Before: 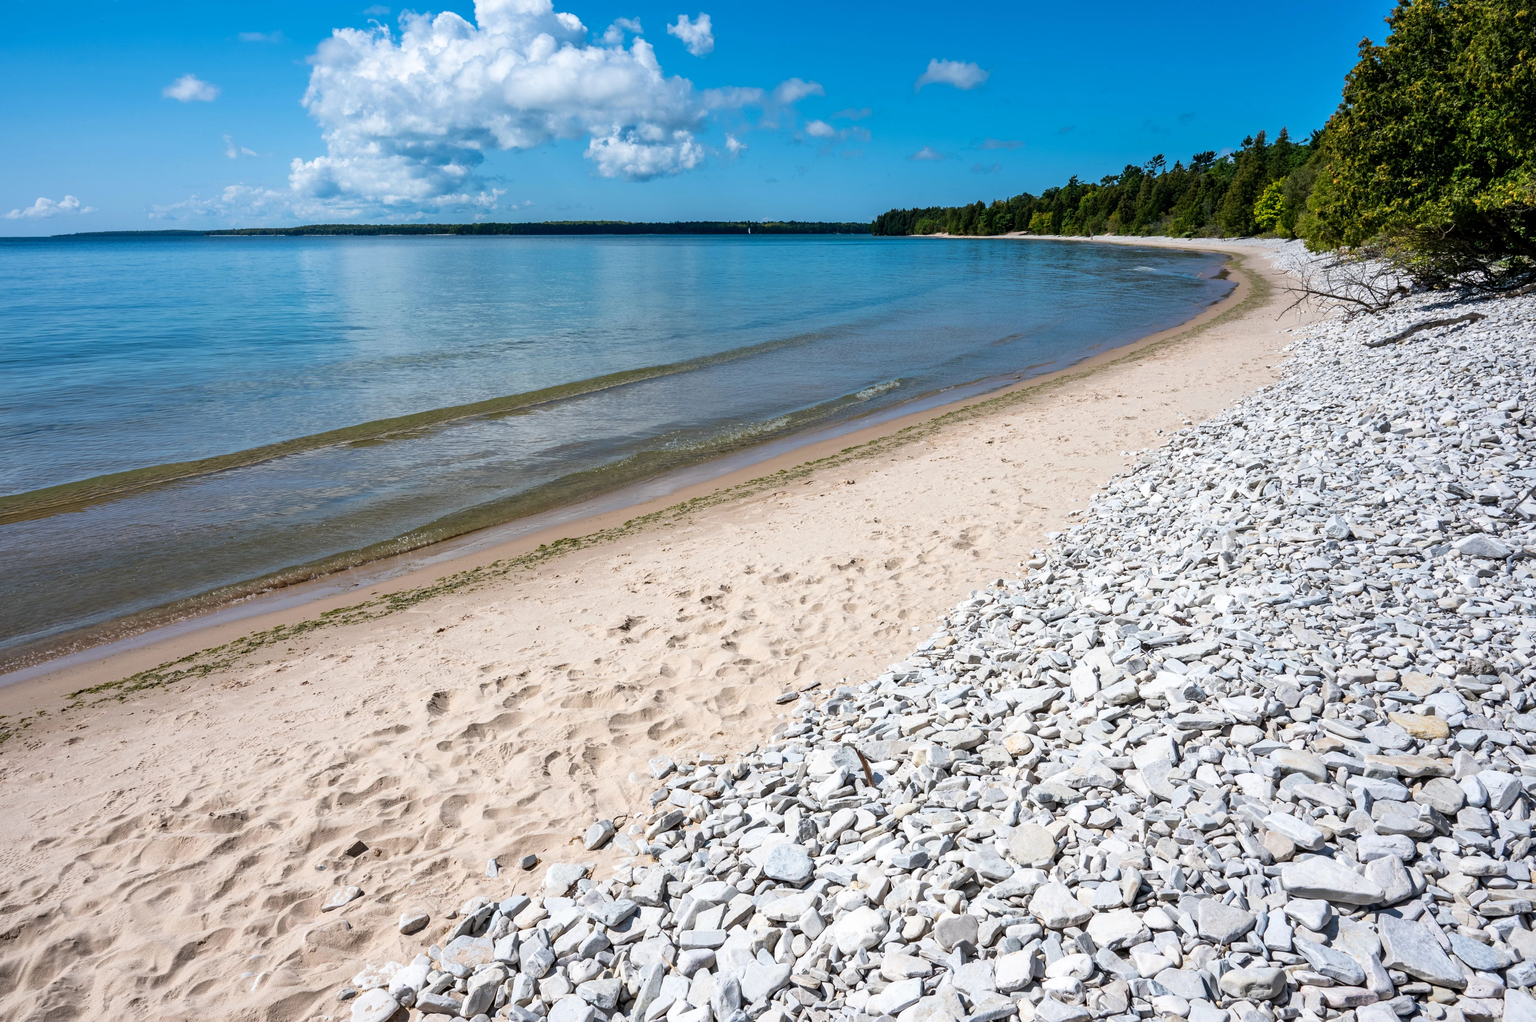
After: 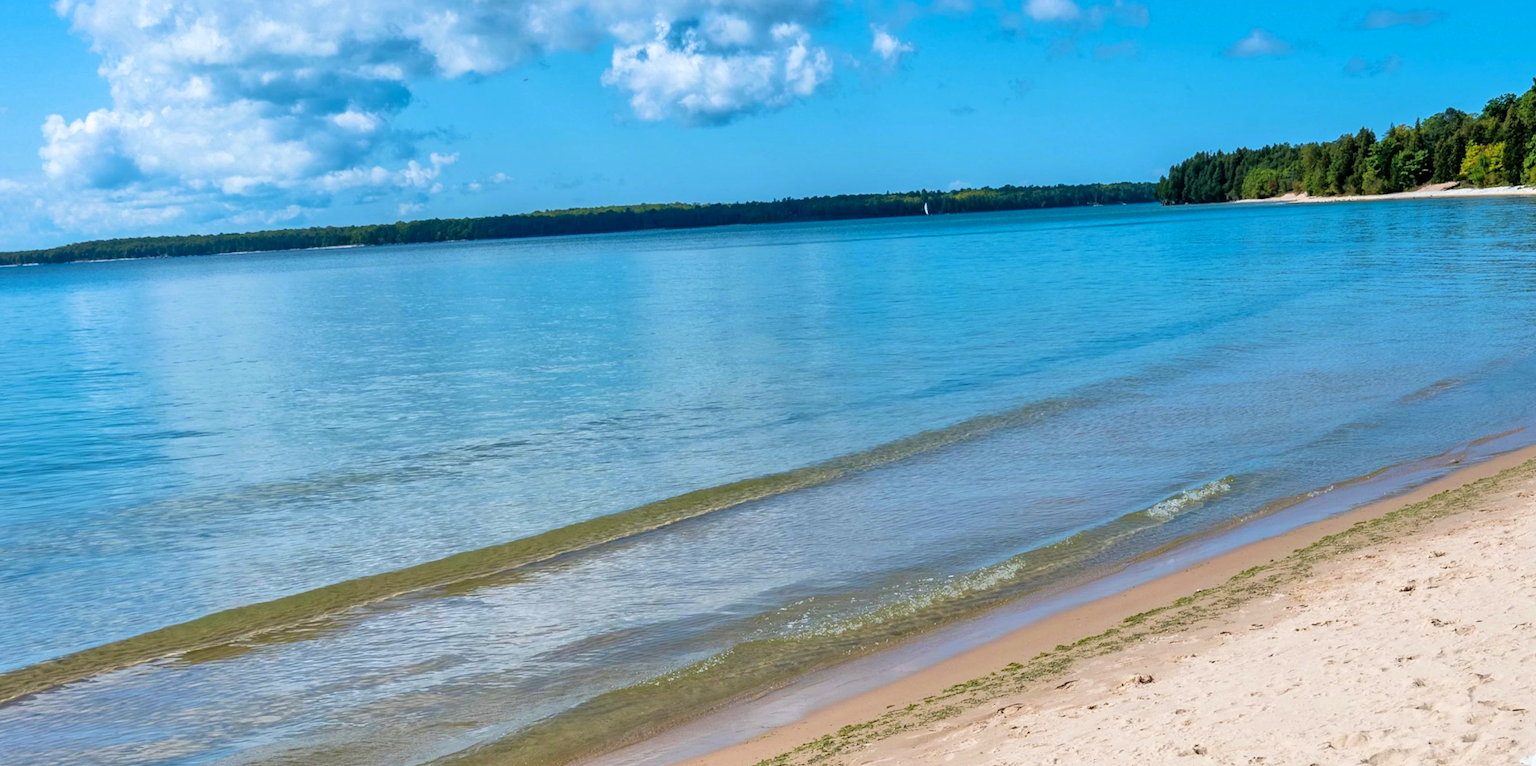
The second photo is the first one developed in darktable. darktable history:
rotate and perspective: rotation -3°, crop left 0.031, crop right 0.968, crop top 0.07, crop bottom 0.93
white balance: emerald 1
crop: left 15.306%, top 9.065%, right 30.789%, bottom 48.638%
color zones: curves: ch0 [(0.068, 0.464) (0.25, 0.5) (0.48, 0.508) (0.75, 0.536) (0.886, 0.476) (0.967, 0.456)]; ch1 [(0.066, 0.456) (0.25, 0.5) (0.616, 0.508) (0.746, 0.56) (0.934, 0.444)]
tone equalizer: -7 EV 0.15 EV, -6 EV 0.6 EV, -5 EV 1.15 EV, -4 EV 1.33 EV, -3 EV 1.15 EV, -2 EV 0.6 EV, -1 EV 0.15 EV, mask exposure compensation -0.5 EV
velvia: on, module defaults
shadows and highlights: radius 331.84, shadows 53.55, highlights -100, compress 94.63%, highlights color adjustment 73.23%, soften with gaussian
